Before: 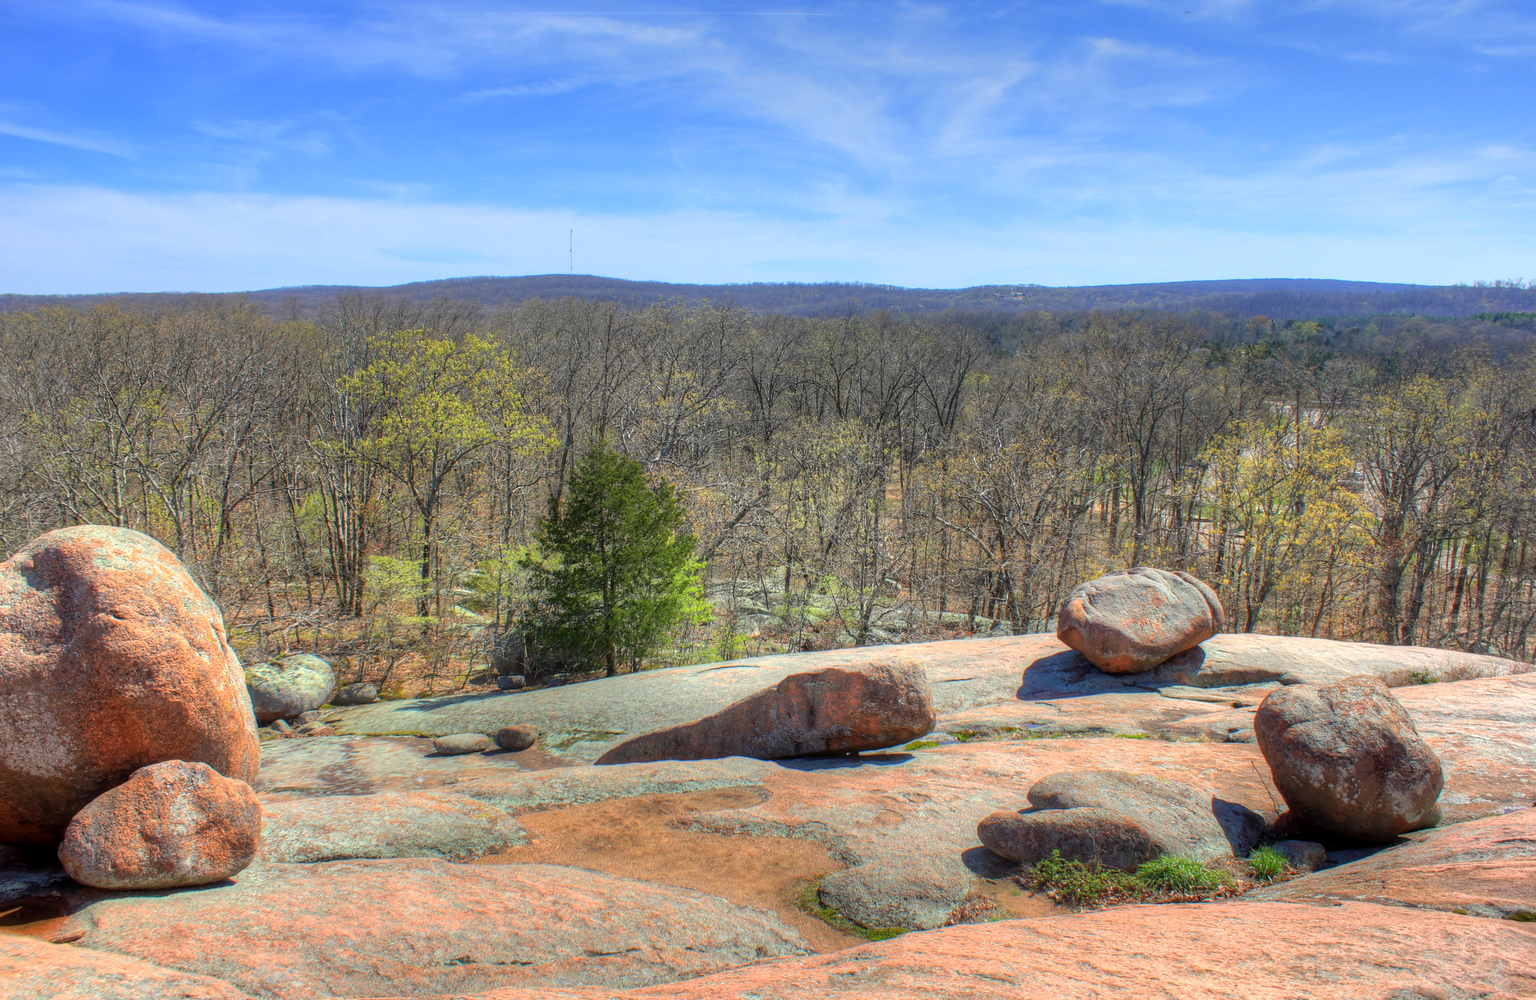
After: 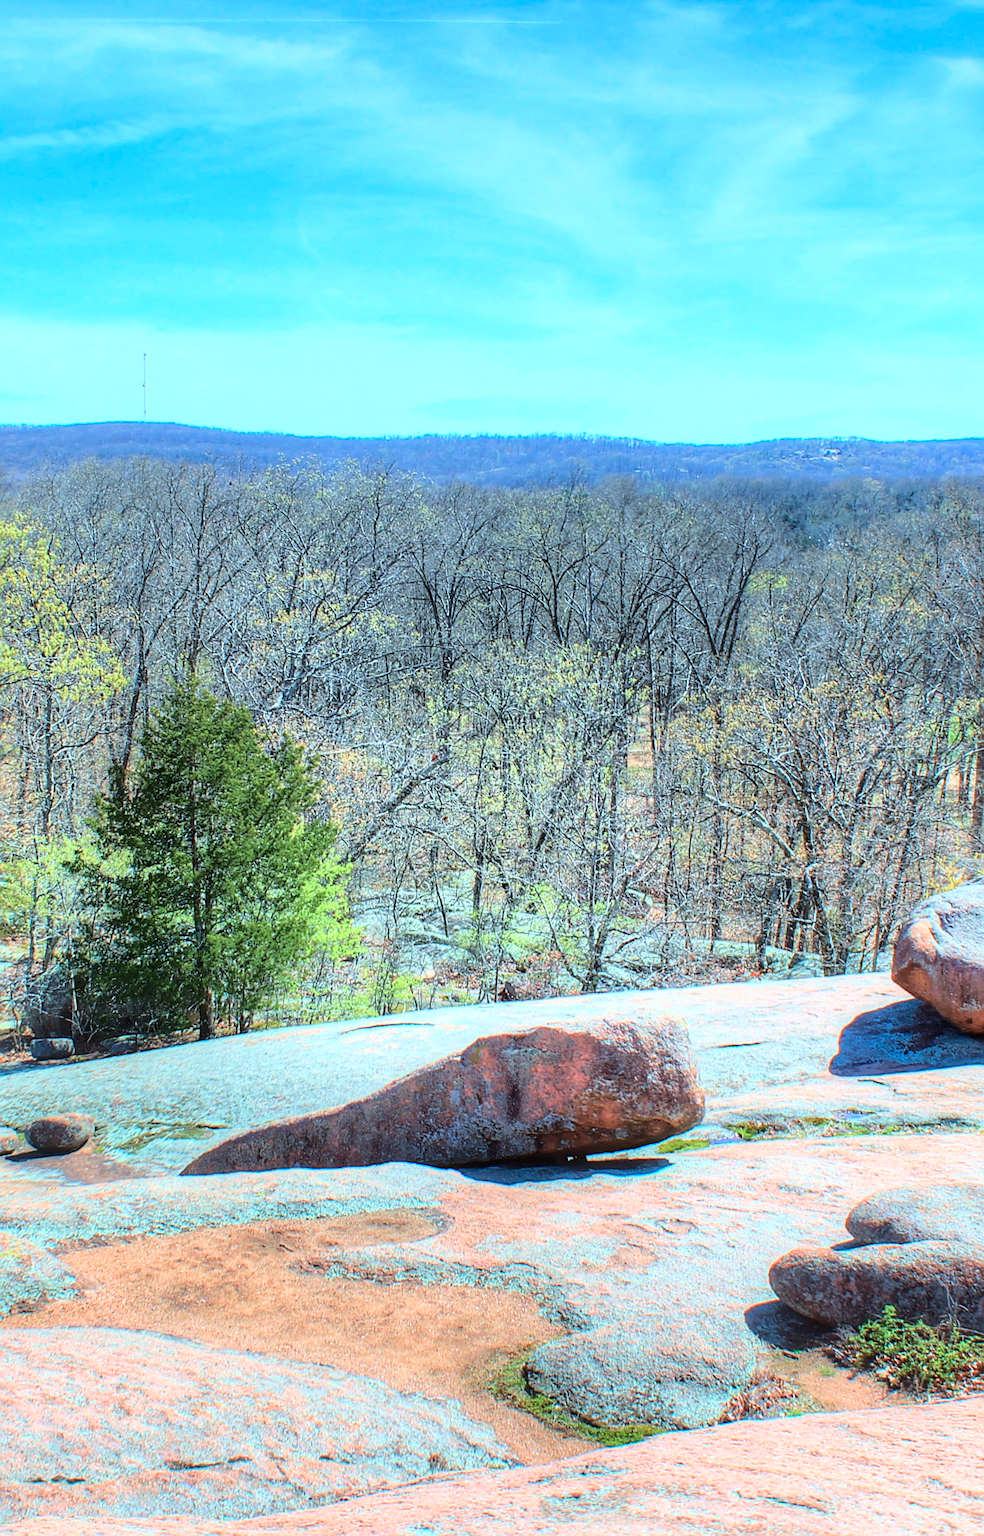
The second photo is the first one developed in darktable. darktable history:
velvia: on, module defaults
crop: left 31.077%, right 27.245%
color correction: highlights a* -9.53, highlights b* -22.95
sharpen: on, module defaults
base curve: curves: ch0 [(0, 0) (0.028, 0.03) (0.121, 0.232) (0.46, 0.748) (0.859, 0.968) (1, 1)]
exposure: black level correction -0.001, exposure 0.08 EV, compensate exposure bias true, compensate highlight preservation false
